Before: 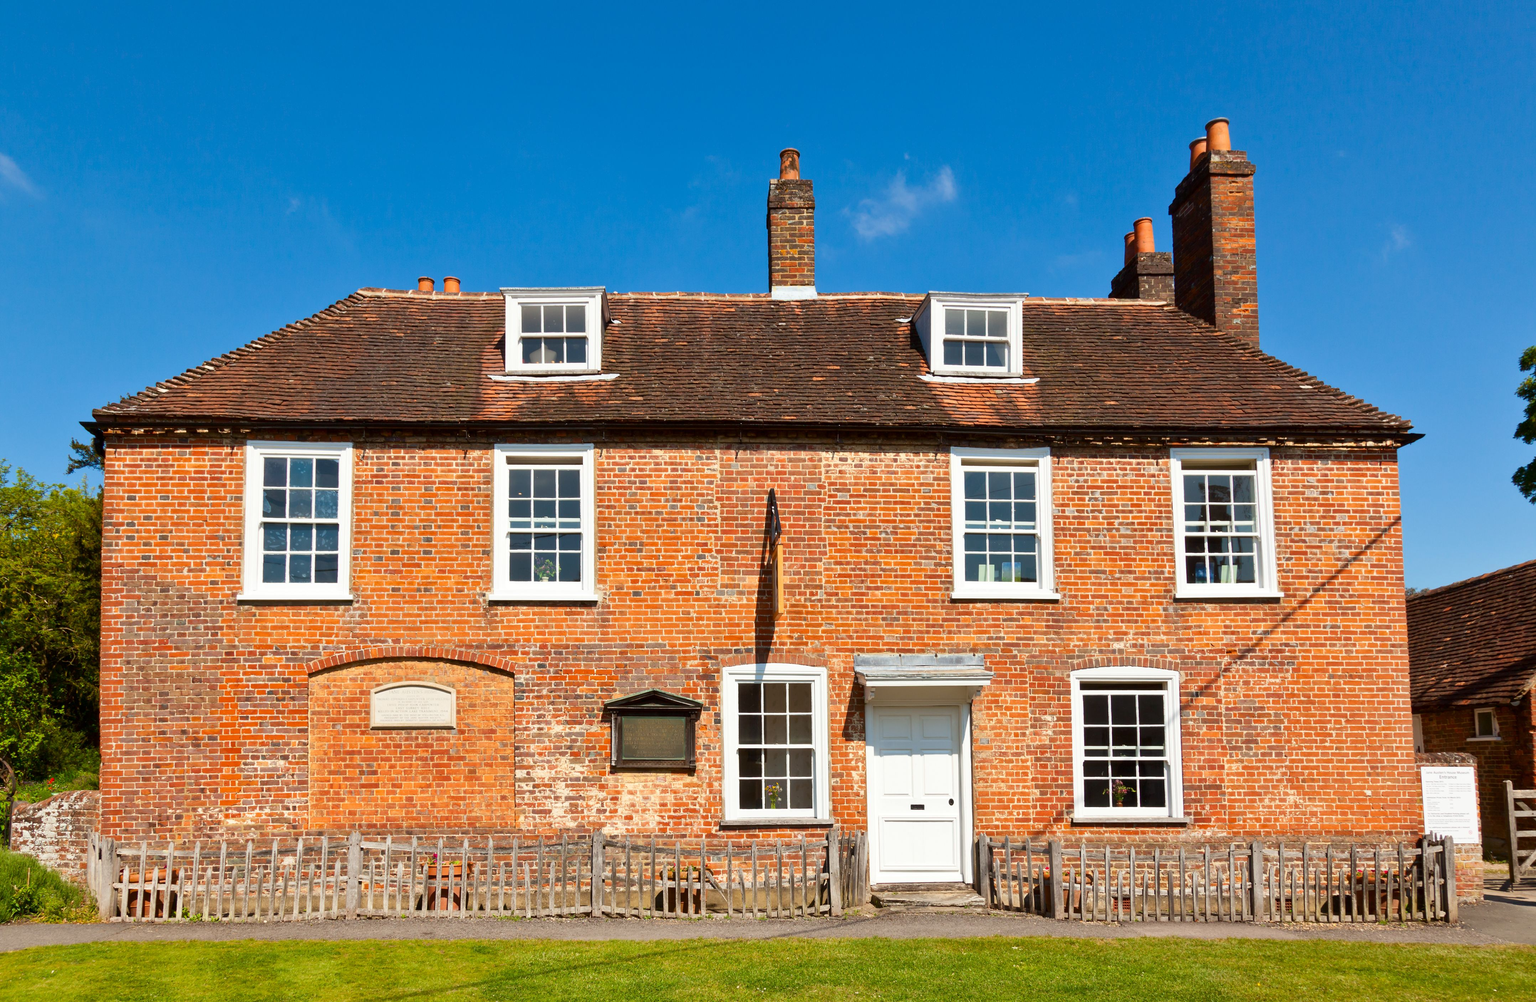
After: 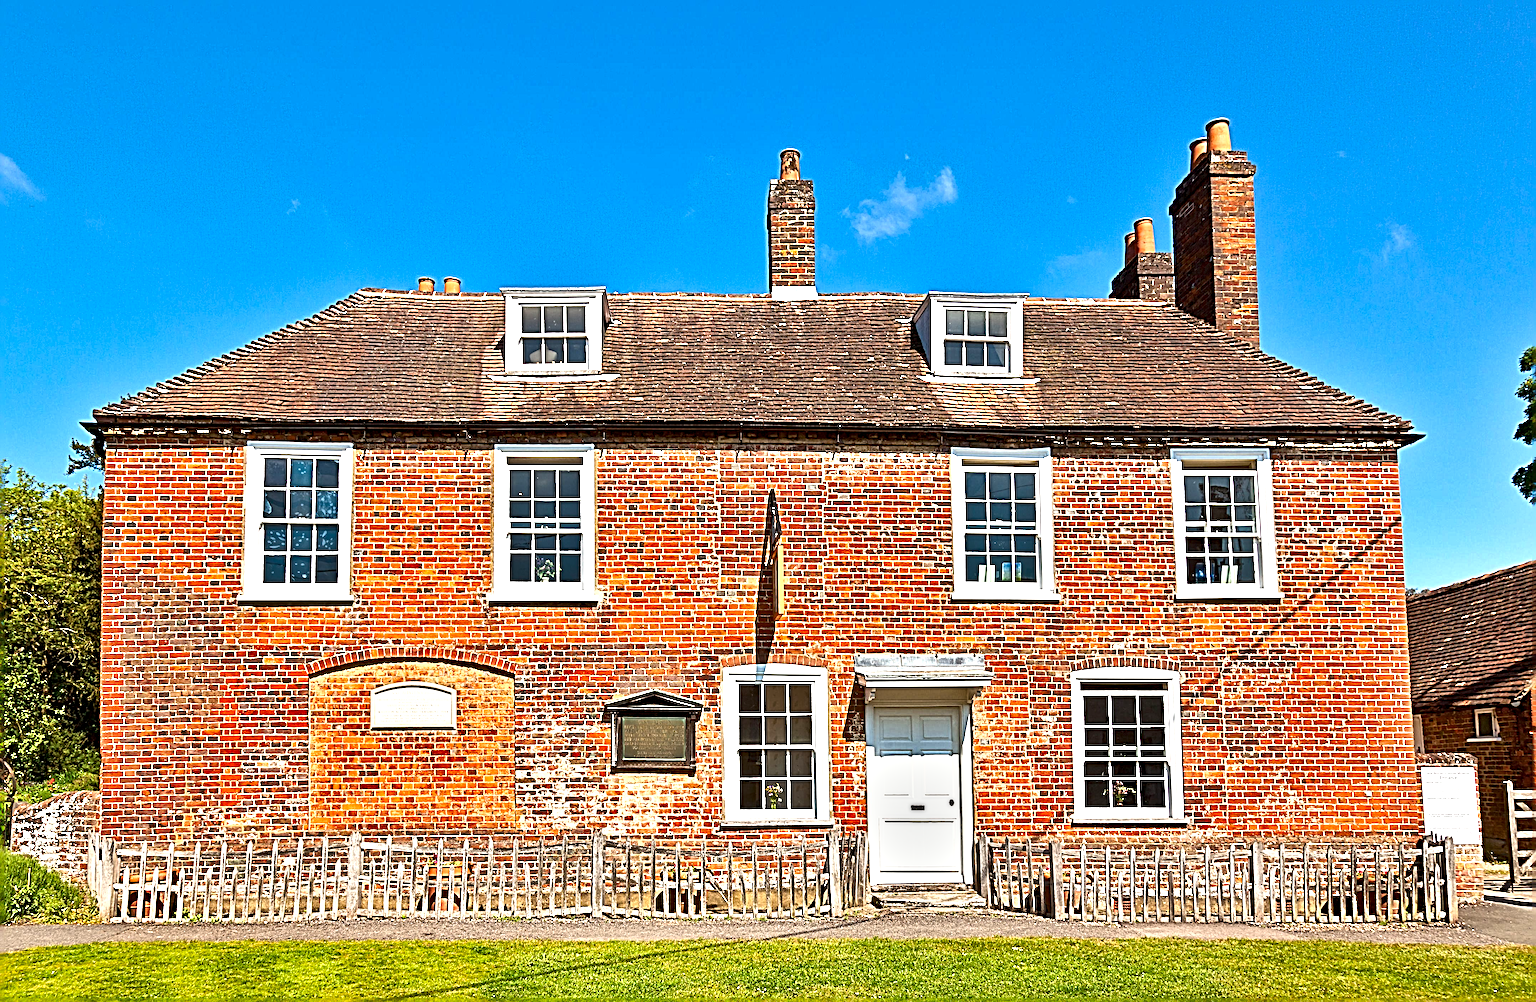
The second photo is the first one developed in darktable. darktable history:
sharpen: radius 6.265, amount 1.799, threshold 0.035
exposure: black level correction 0.001, exposure 0.958 EV, compensate exposure bias true, compensate highlight preservation false
shadows and highlights: shadows 43.83, white point adjustment -1.56, soften with gaussian
